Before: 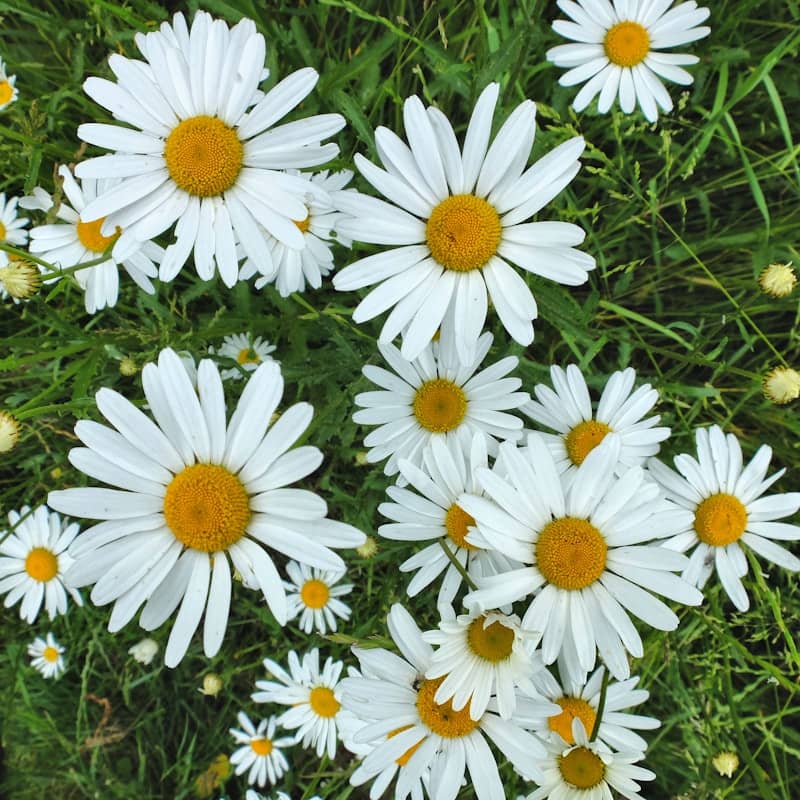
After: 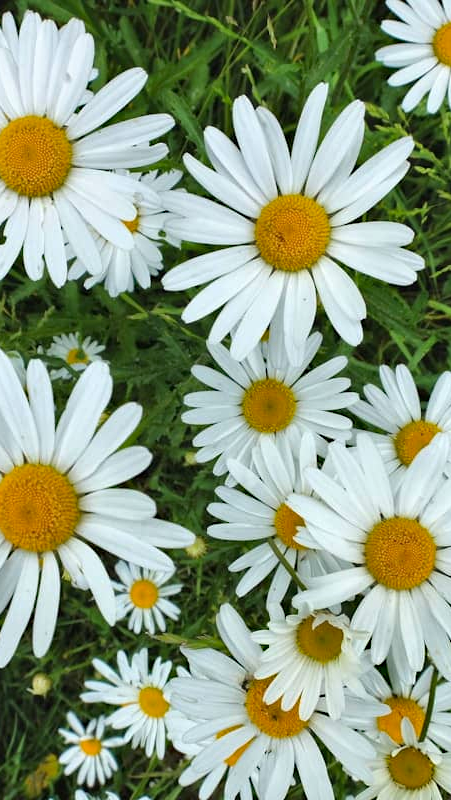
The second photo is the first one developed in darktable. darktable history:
crop: left 21.376%, right 22.225%
haze removal: strength 0.285, distance 0.246, adaptive false
